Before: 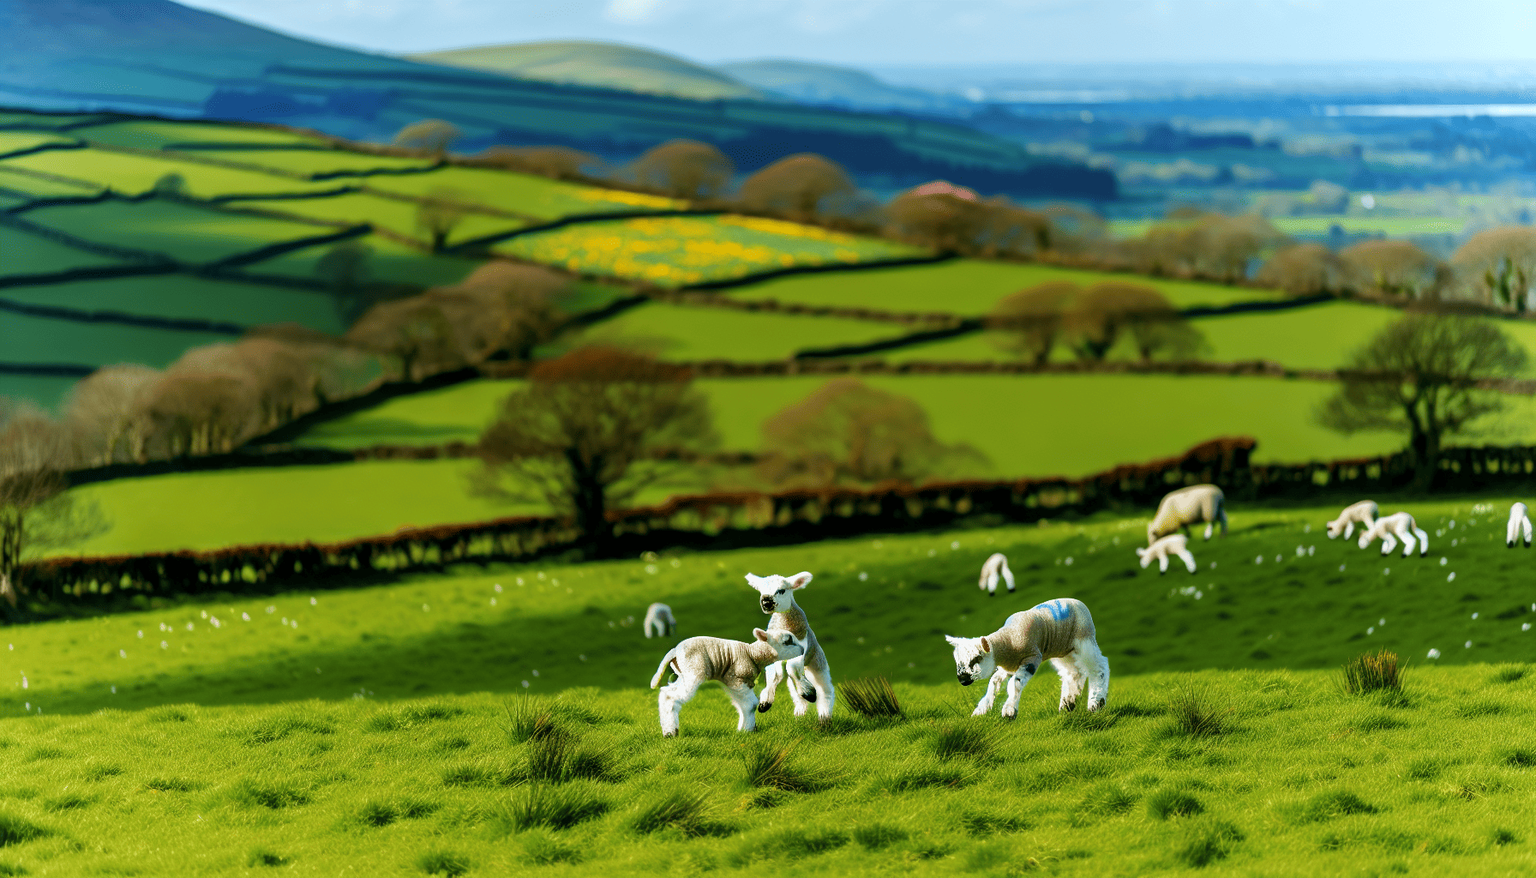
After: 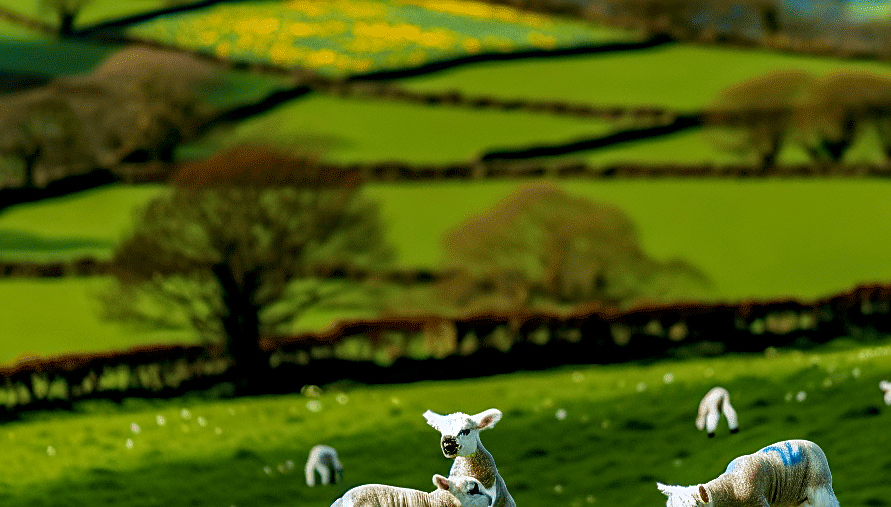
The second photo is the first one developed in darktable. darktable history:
tone equalizer: on, module defaults
base curve: curves: ch0 [(0, 0) (0.989, 0.992)], exposure shift 0.01, preserve colors none
exposure: exposure -0.174 EV, compensate exposure bias true, compensate highlight preservation false
sharpen: on, module defaults
local contrast: on, module defaults
haze removal: strength 0.286, distance 0.244, compatibility mode true, adaptive false
crop: left 24.93%, top 25.221%, right 25.345%, bottom 25.213%
